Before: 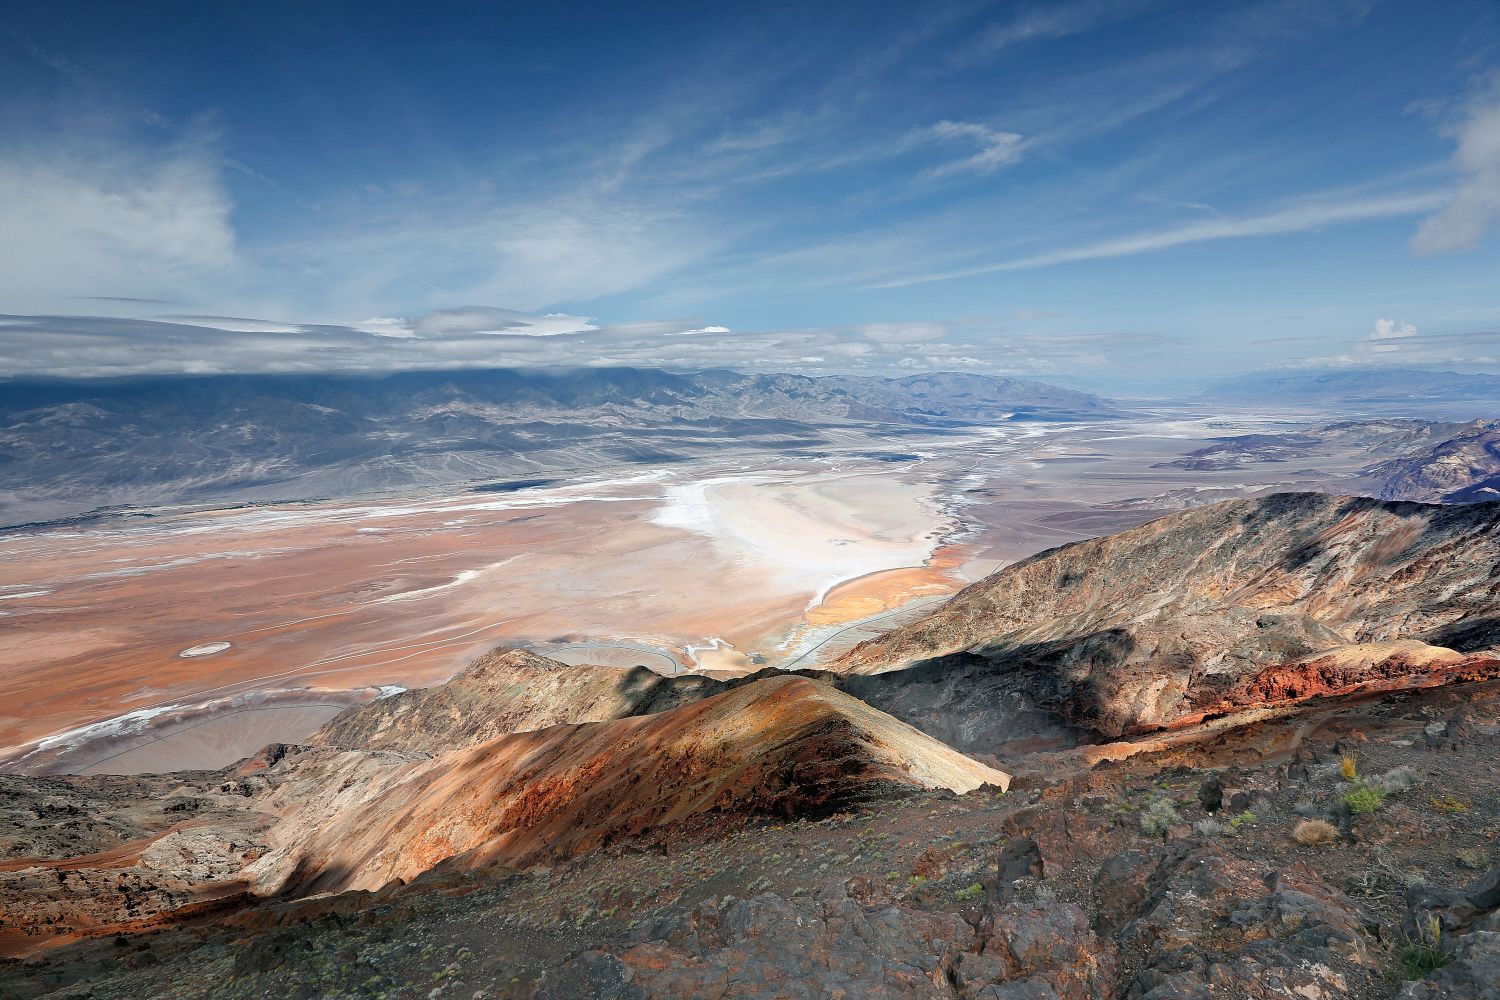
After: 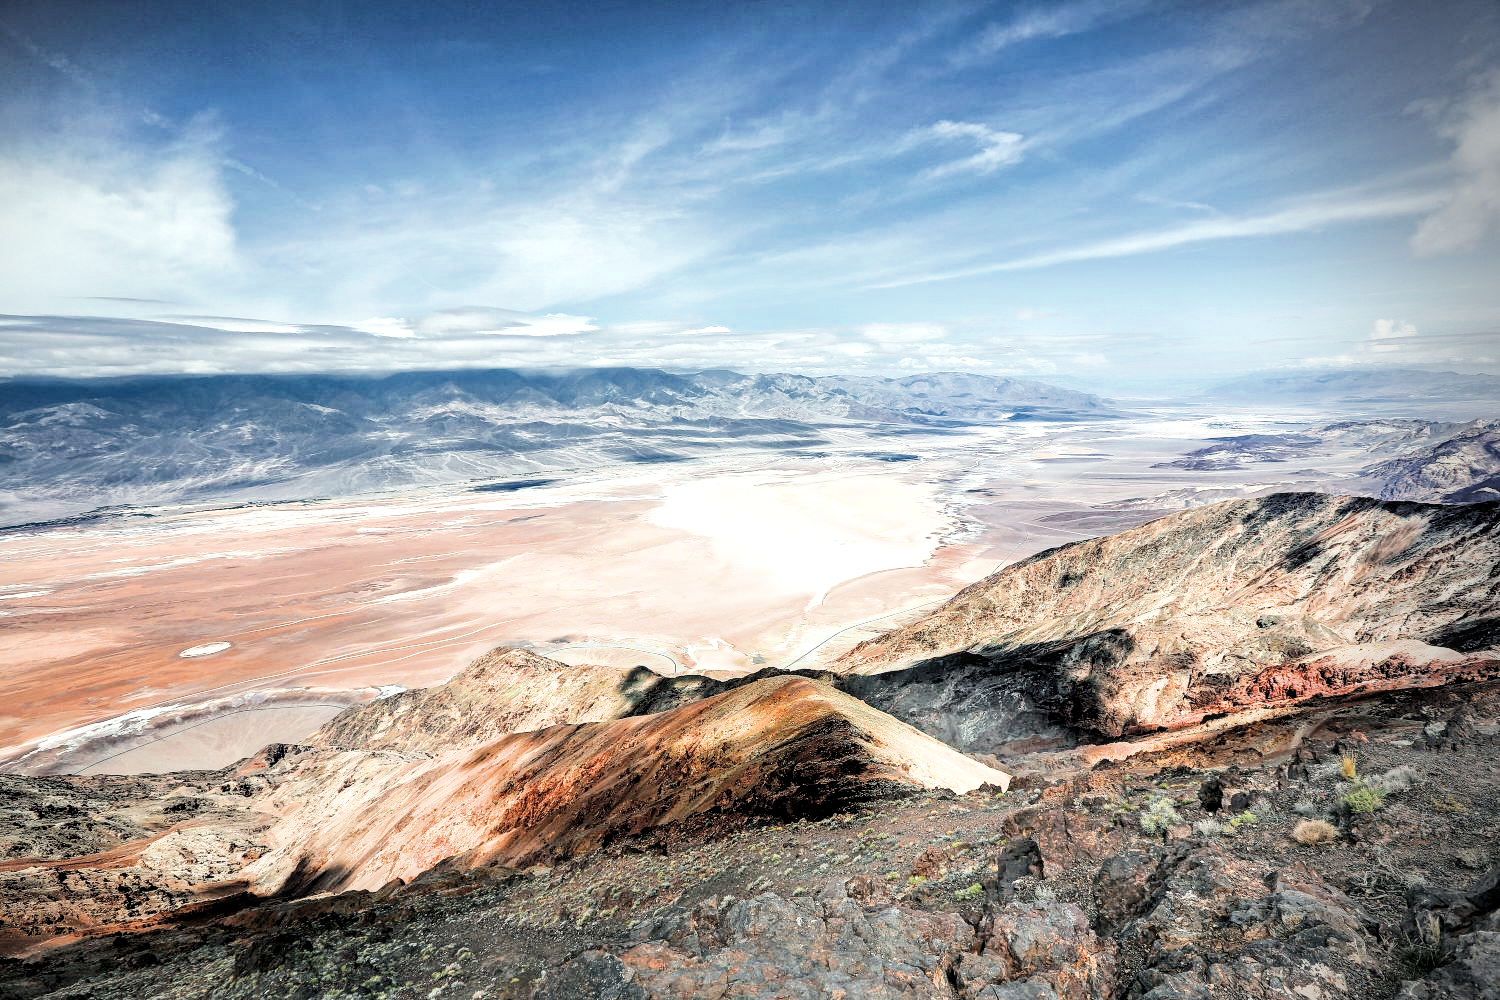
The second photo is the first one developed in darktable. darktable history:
local contrast: detail 130%
filmic rgb: black relative exposure -5.11 EV, white relative exposure 3.98 EV, threshold 2.99 EV, hardness 2.89, contrast 1.299, enable highlight reconstruction true
exposure: exposure 1 EV, compensate highlight preservation false
tone equalizer: edges refinement/feathering 500, mask exposure compensation -1.57 EV, preserve details no
contrast brightness saturation: saturation -0.16
vignetting: center (-0.147, 0.017), dithering 8-bit output, unbound false
shadows and highlights: shadows 35.97, highlights -34.92, soften with gaussian
color balance rgb: highlights gain › luminance 6.011%, highlights gain › chroma 2.631%, highlights gain › hue 89.91°, global offset › luminance 0.474%, global offset › hue 57.65°, perceptual saturation grading › global saturation 0.429%, perceptual brilliance grading › highlights 13.198%, perceptual brilliance grading › mid-tones 7.563%, perceptual brilliance grading › shadows -16.955%, global vibrance 20%
